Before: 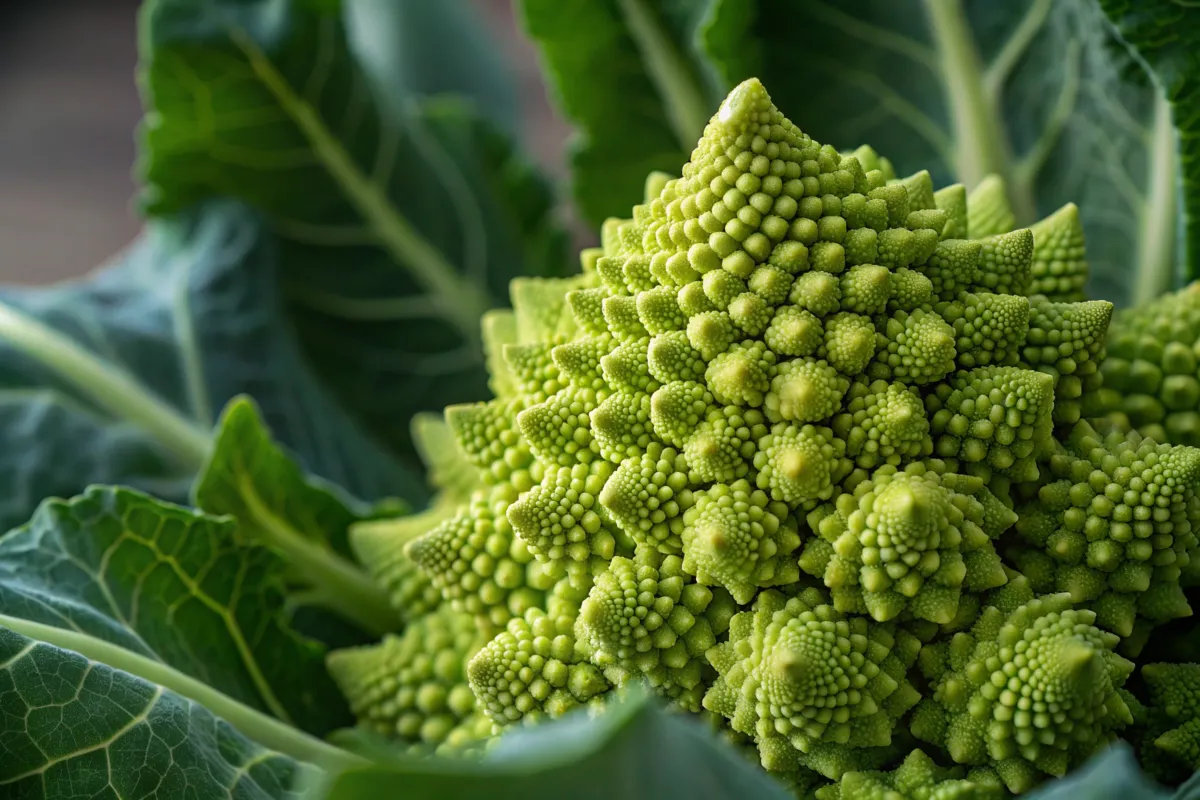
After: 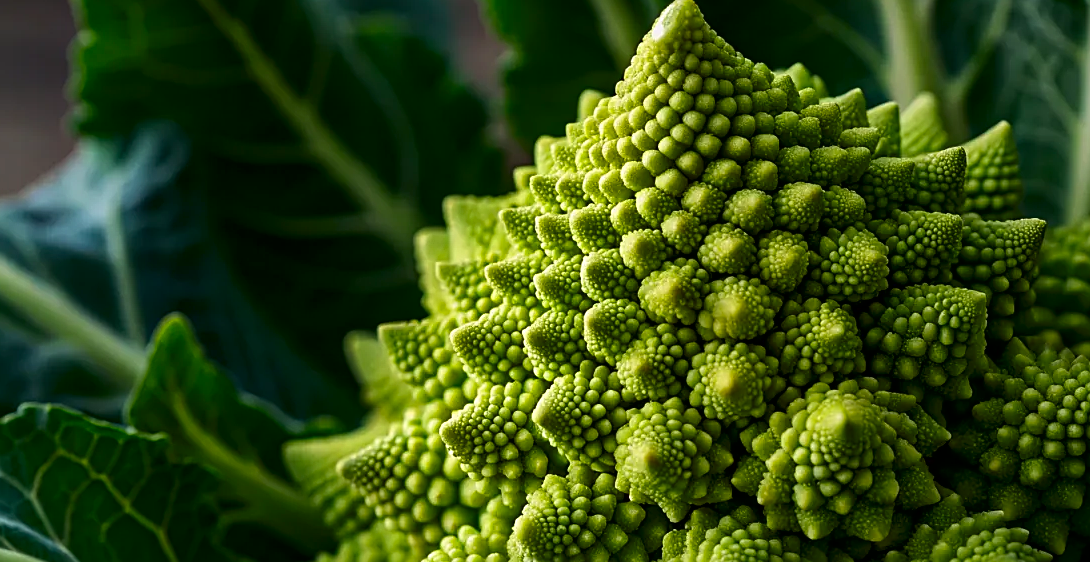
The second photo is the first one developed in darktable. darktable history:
contrast brightness saturation: contrast 0.1, brightness -0.26, saturation 0.14
crop: left 5.596%, top 10.314%, right 3.534%, bottom 19.395%
sharpen: on, module defaults
local contrast: mode bilateral grid, contrast 20, coarseness 50, detail 130%, midtone range 0.2
